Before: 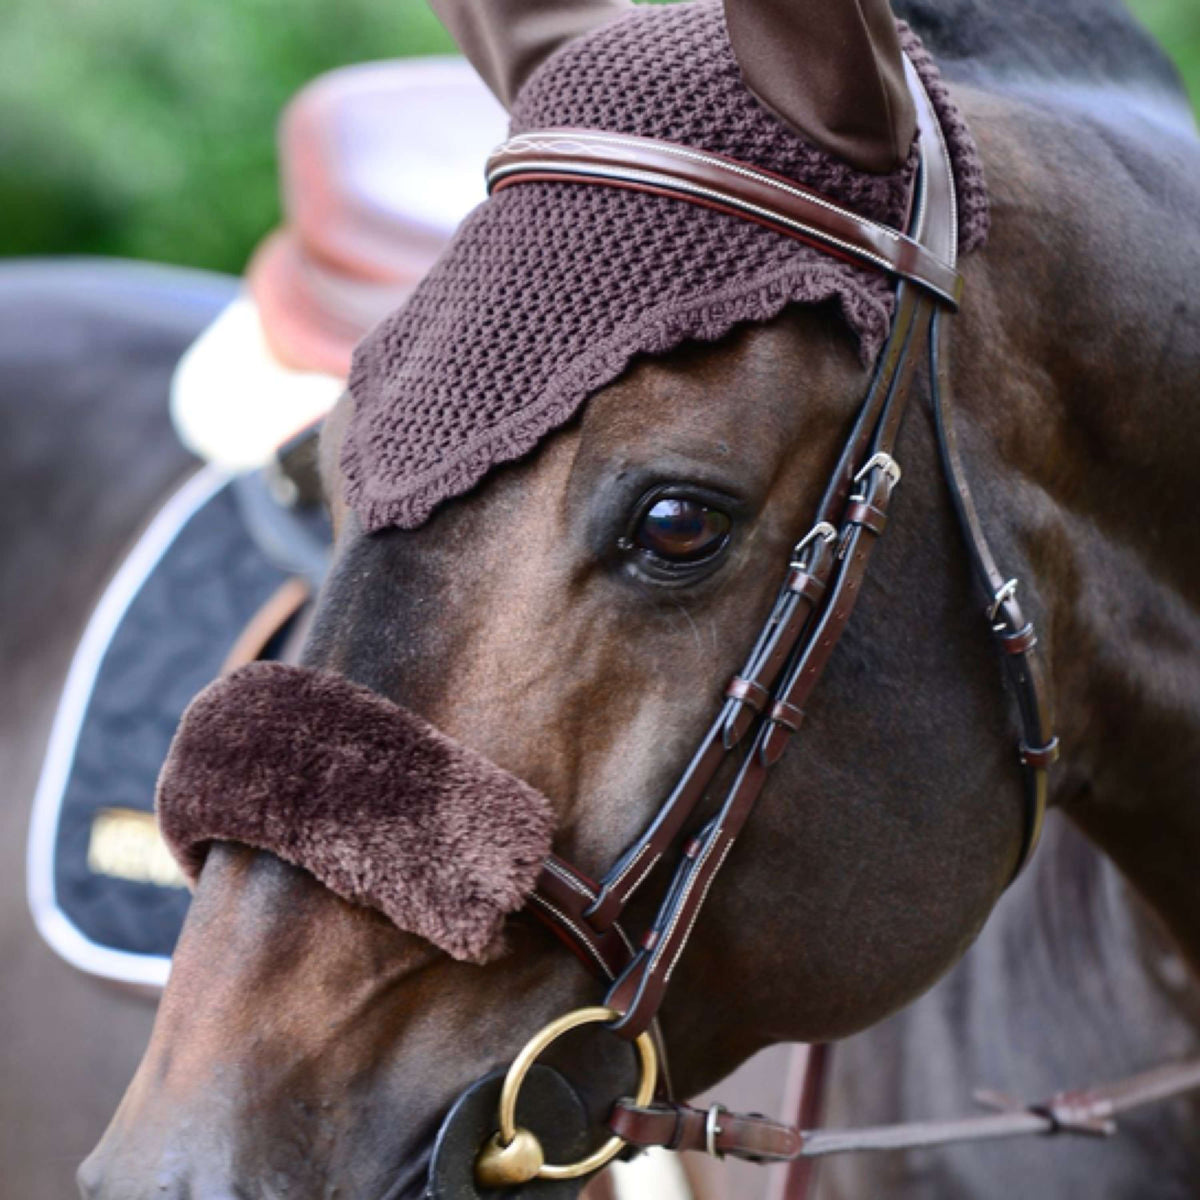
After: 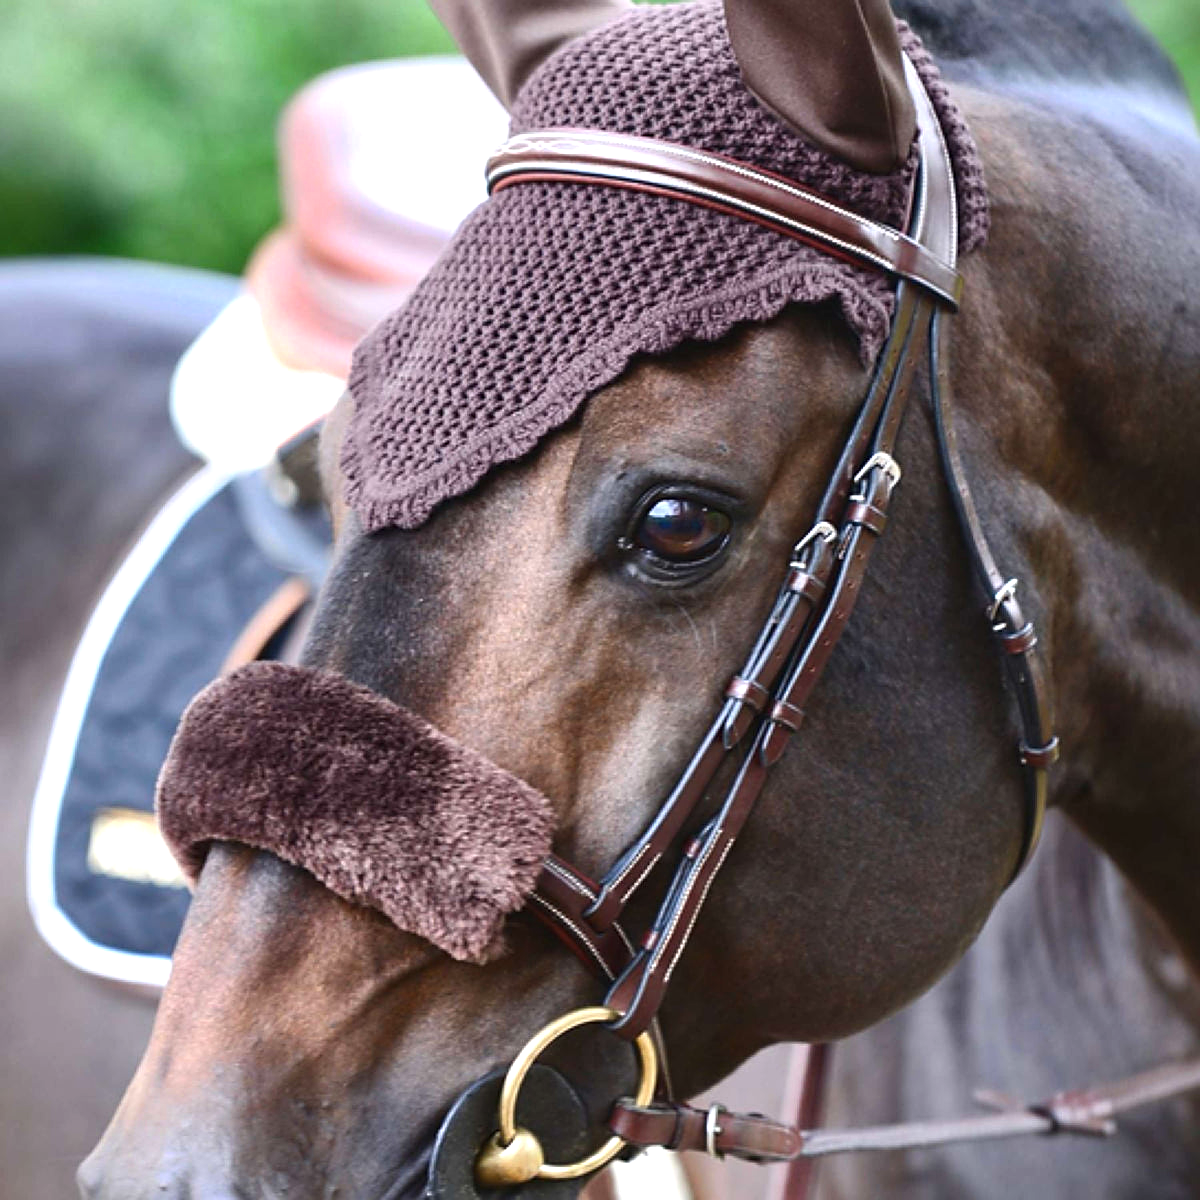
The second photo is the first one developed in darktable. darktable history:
sharpen: on, module defaults
exposure: black level correction -0.002, exposure 0.54 EV, compensate highlight preservation false
